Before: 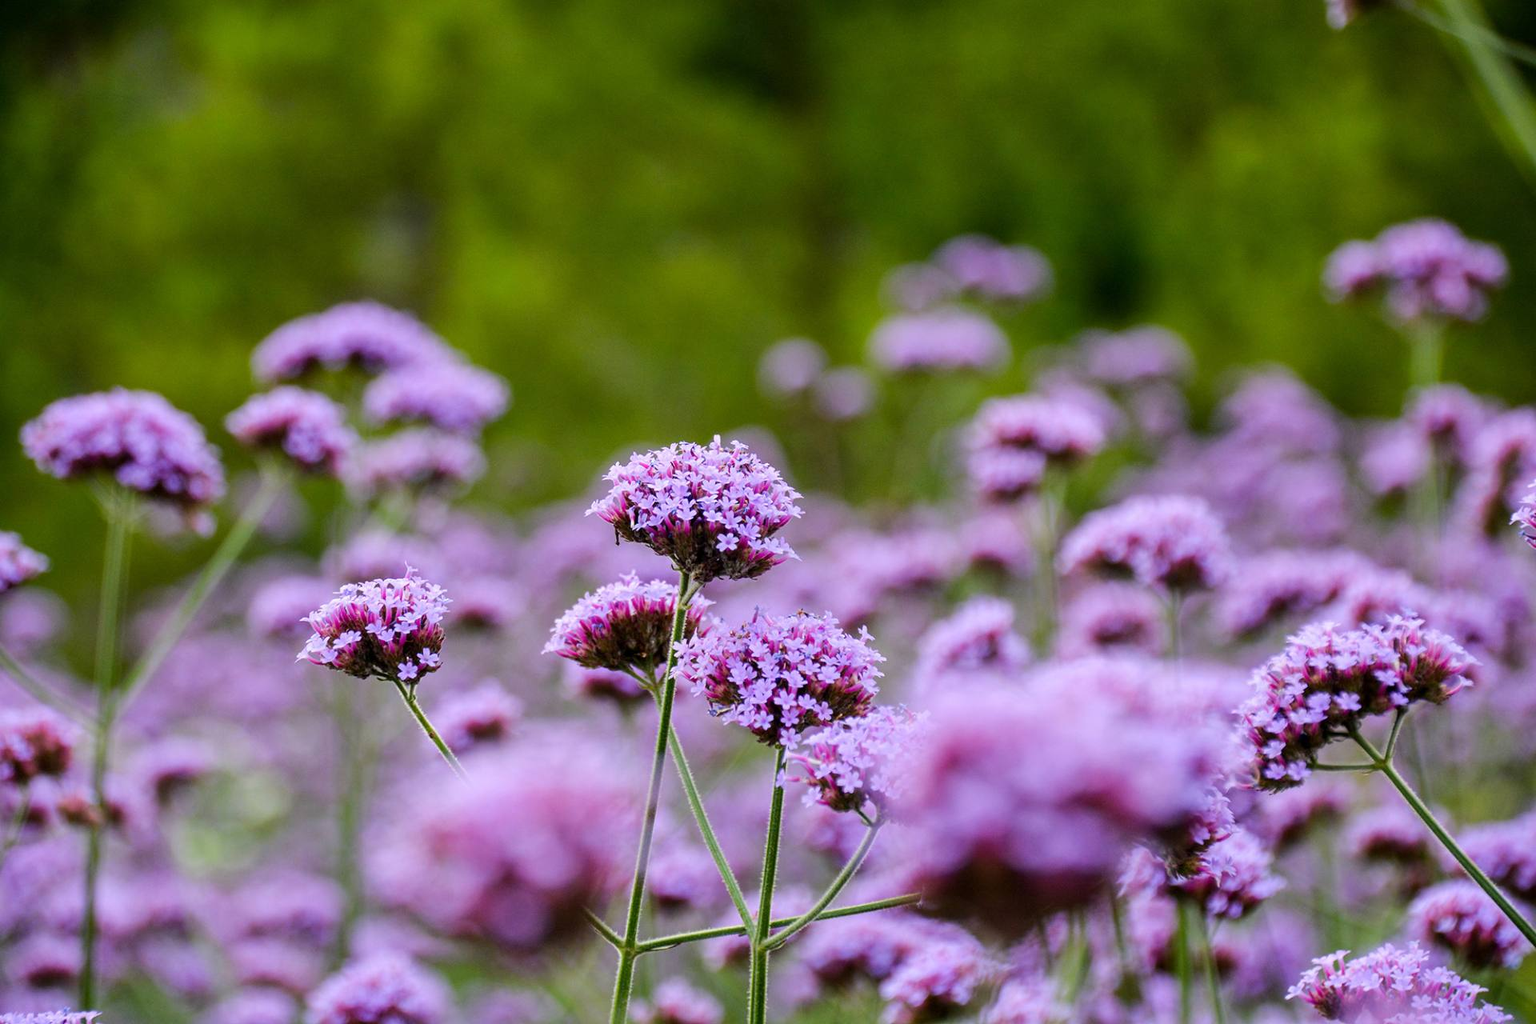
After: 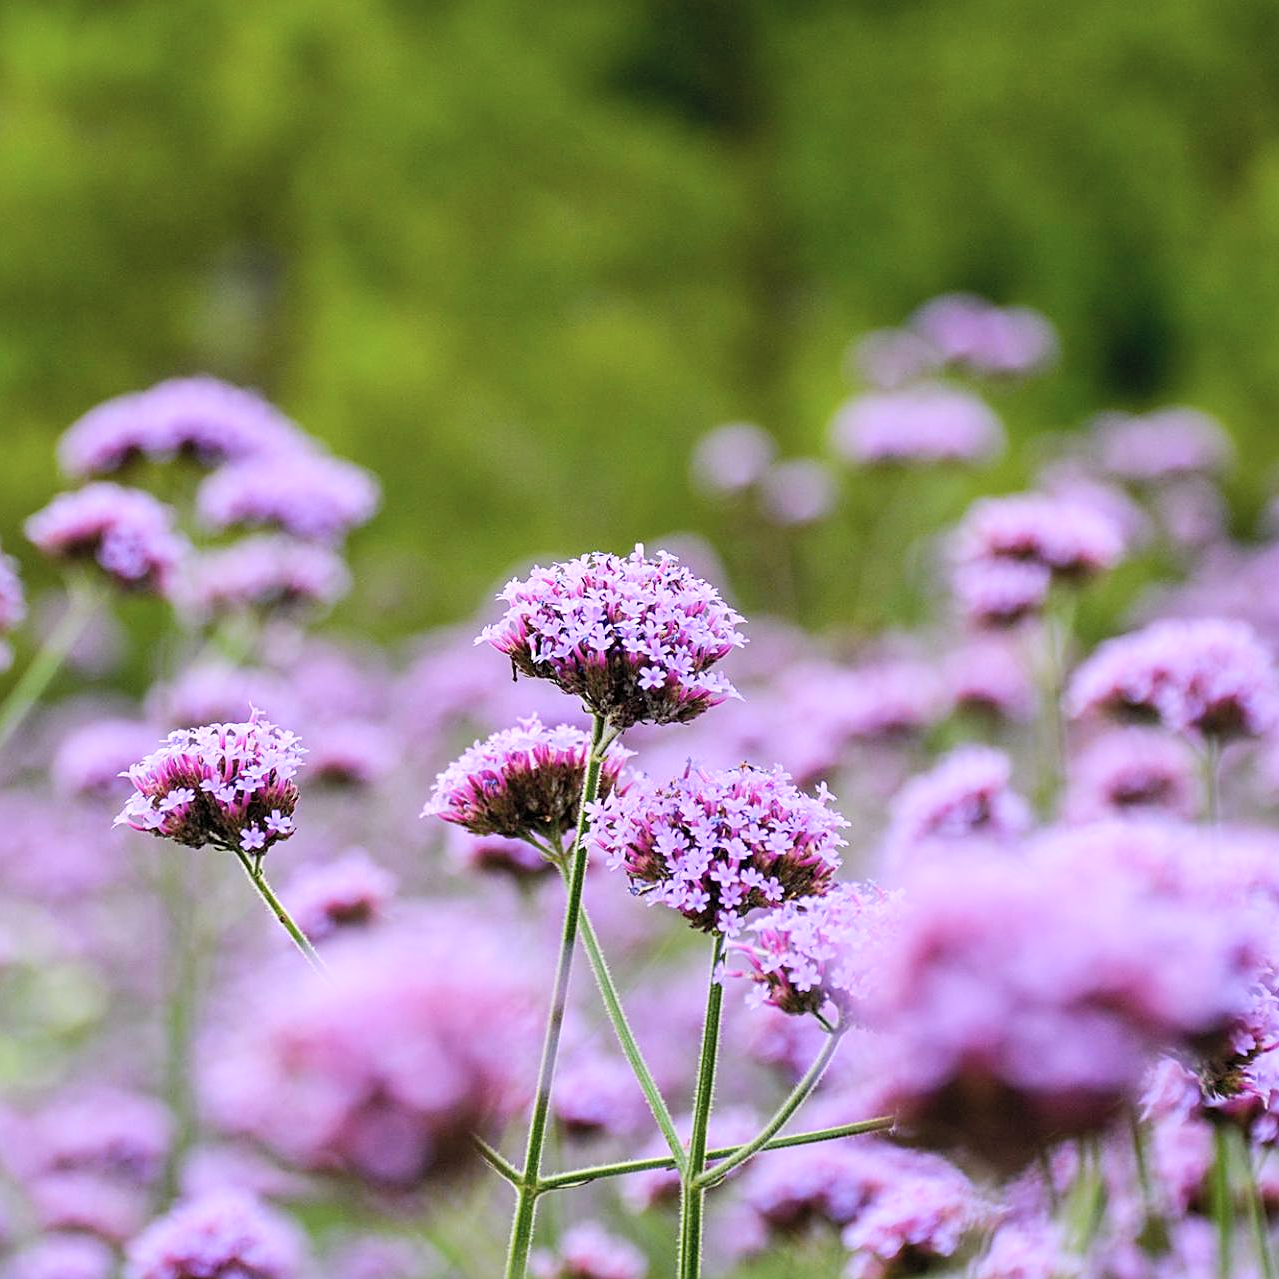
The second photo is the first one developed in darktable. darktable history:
contrast brightness saturation: contrast 0.14, brightness 0.21
sharpen: on, module defaults
crop and rotate: left 13.409%, right 19.924%
